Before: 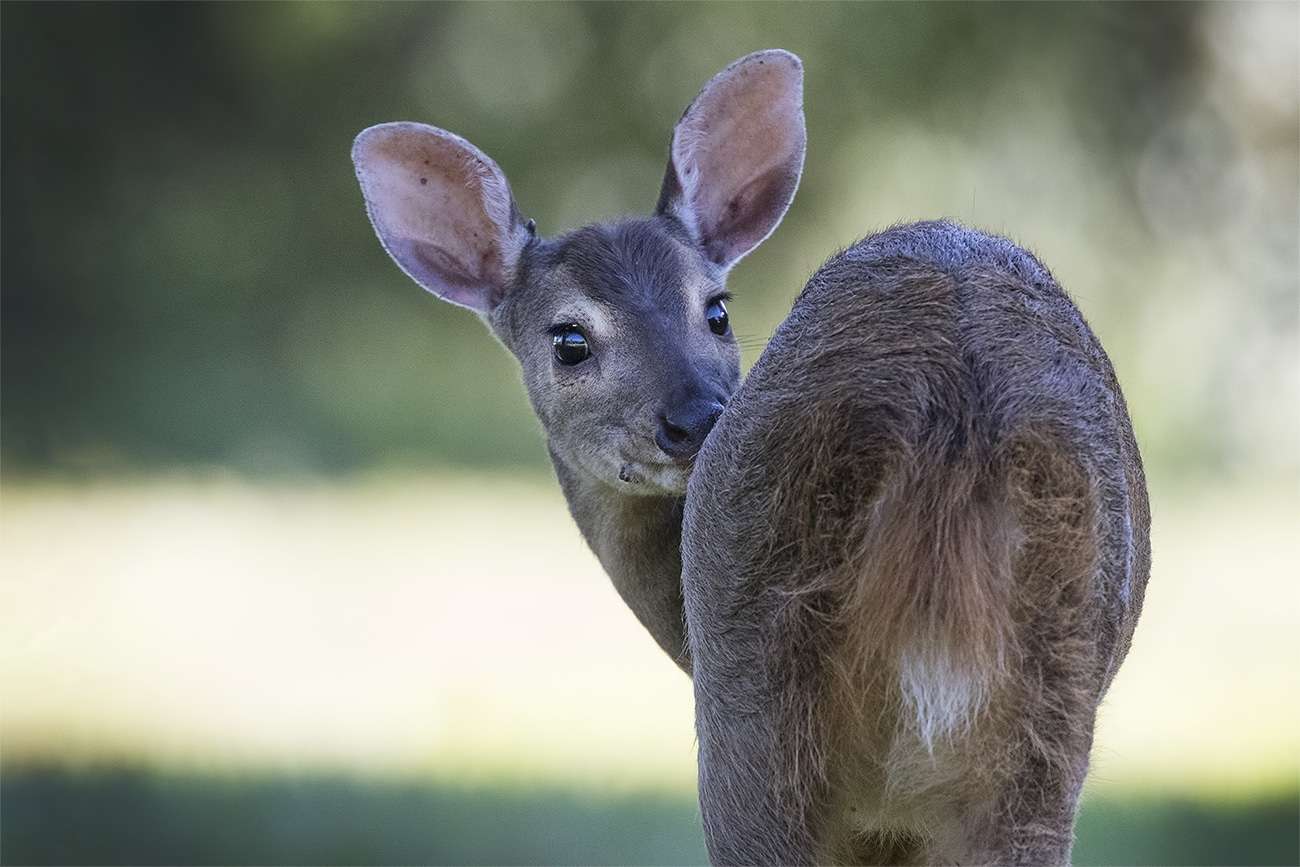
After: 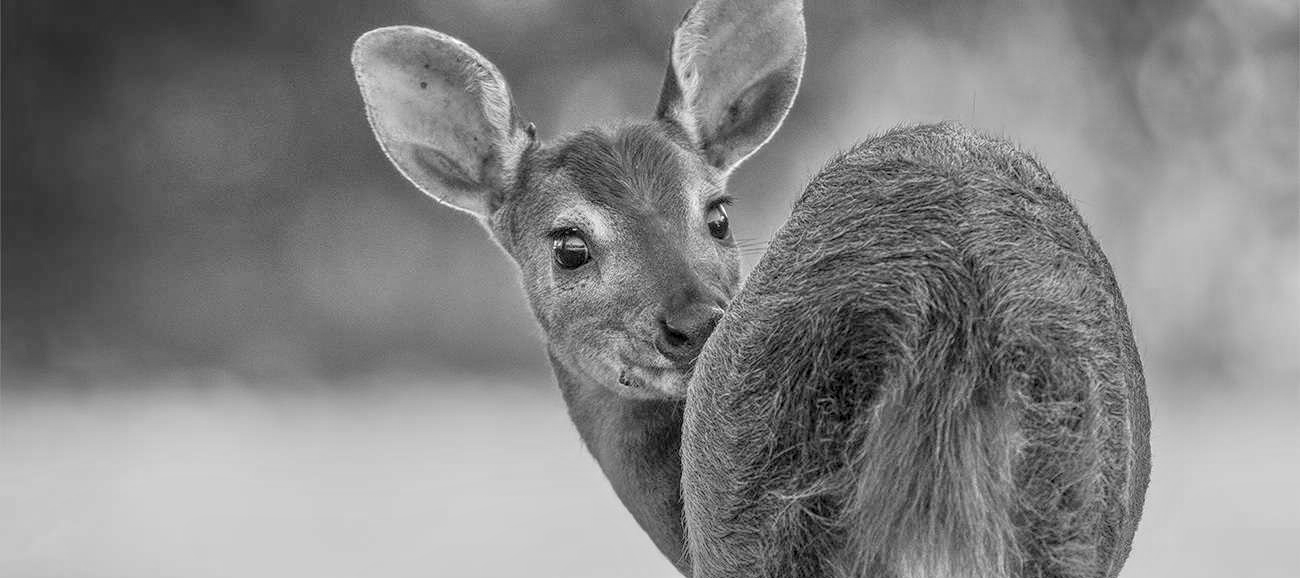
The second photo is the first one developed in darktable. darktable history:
color zones: curves: ch0 [(0, 0.425) (0.143, 0.422) (0.286, 0.42) (0.429, 0.419) (0.571, 0.419) (0.714, 0.42) (0.857, 0.422) (1, 0.425)]; ch1 [(0, 0.666) (0.143, 0.669) (0.286, 0.671) (0.429, 0.67) (0.571, 0.67) (0.714, 0.67) (0.857, 0.67) (1, 0.666)]
local contrast: highlights 0%, shadows 0%, detail 133%
exposure: exposure -0.462 EV, compensate highlight preservation false
crop: top 11.166%, bottom 22.168%
color correction: saturation 0.5
tone equalizer: -7 EV 0.15 EV, -6 EV 0.6 EV, -5 EV 1.15 EV, -4 EV 1.33 EV, -3 EV 1.15 EV, -2 EV 0.6 EV, -1 EV 0.15 EV, mask exposure compensation -0.5 EV
color balance: on, module defaults
color calibration: output gray [0.253, 0.26, 0.487, 0], gray › normalize channels true, illuminant same as pipeline (D50), adaptation XYZ, x 0.346, y 0.359, gamut compression 0
